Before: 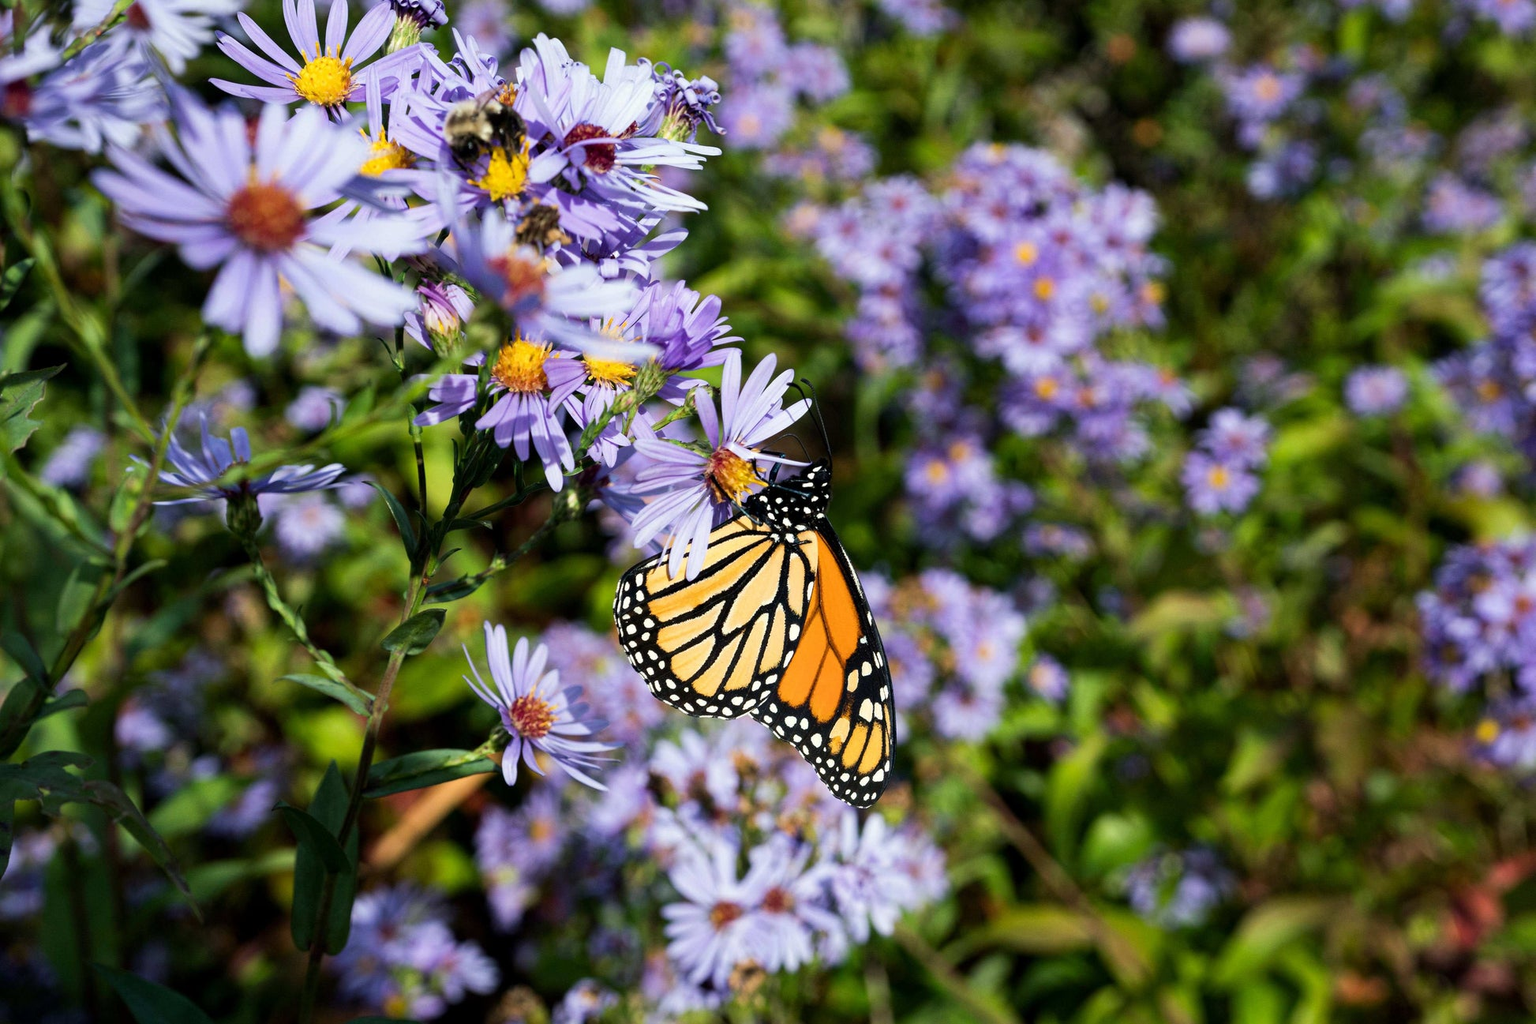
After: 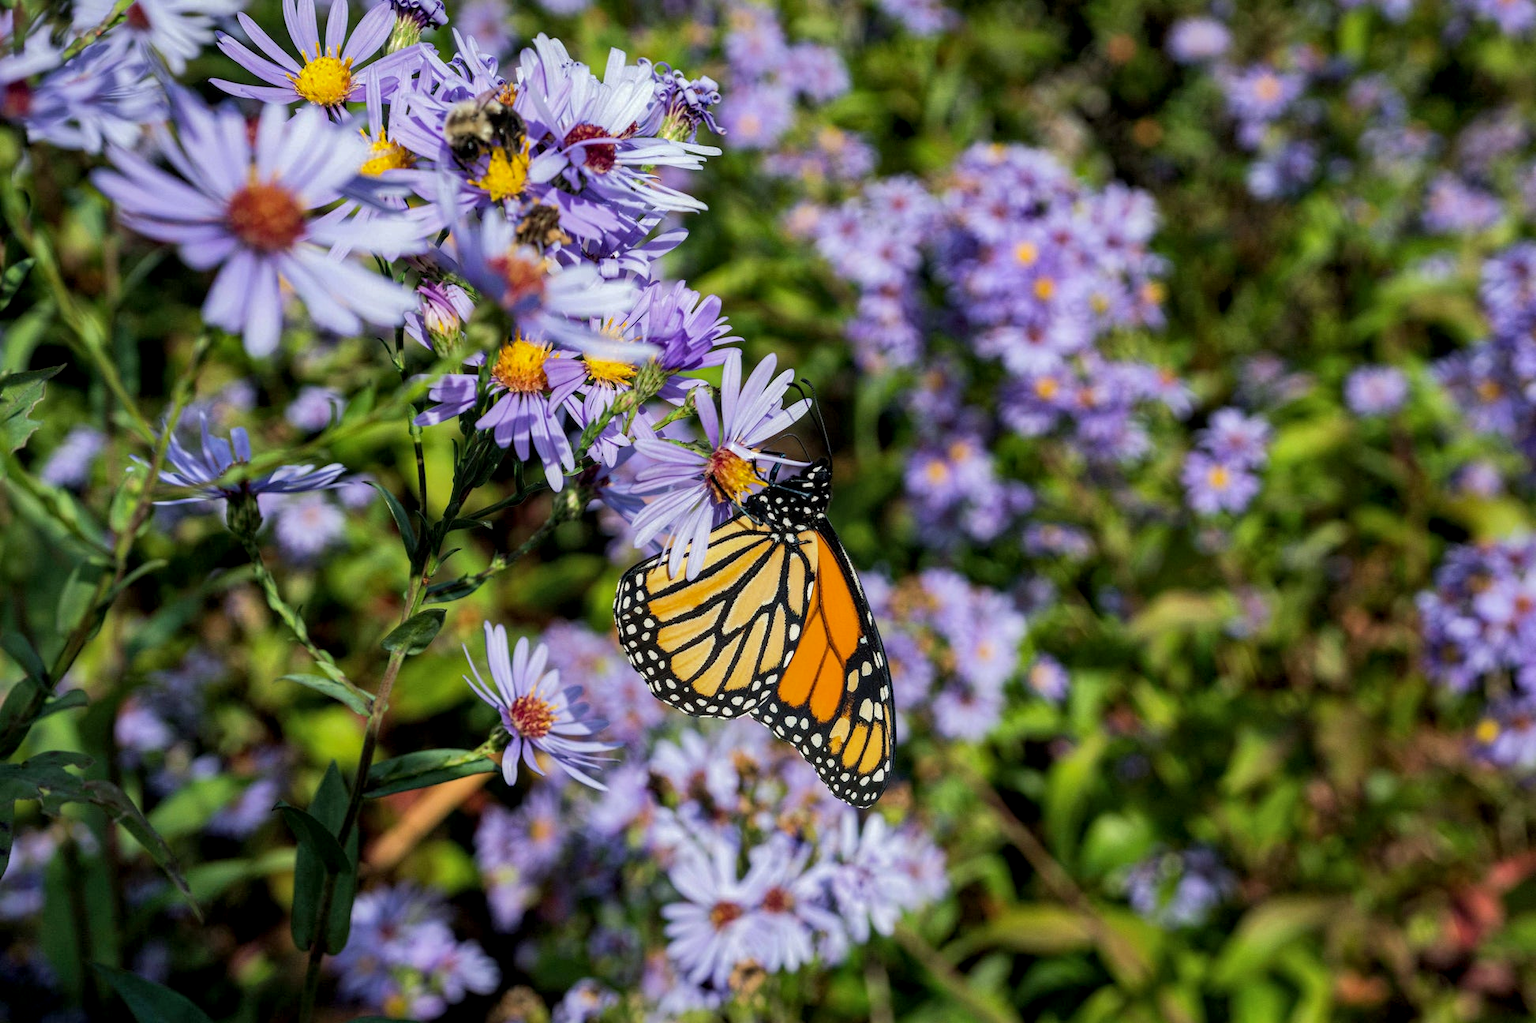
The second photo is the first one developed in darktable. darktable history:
shadows and highlights: shadows 39.22, highlights -59.83
local contrast: highlights 23%, detail 130%
